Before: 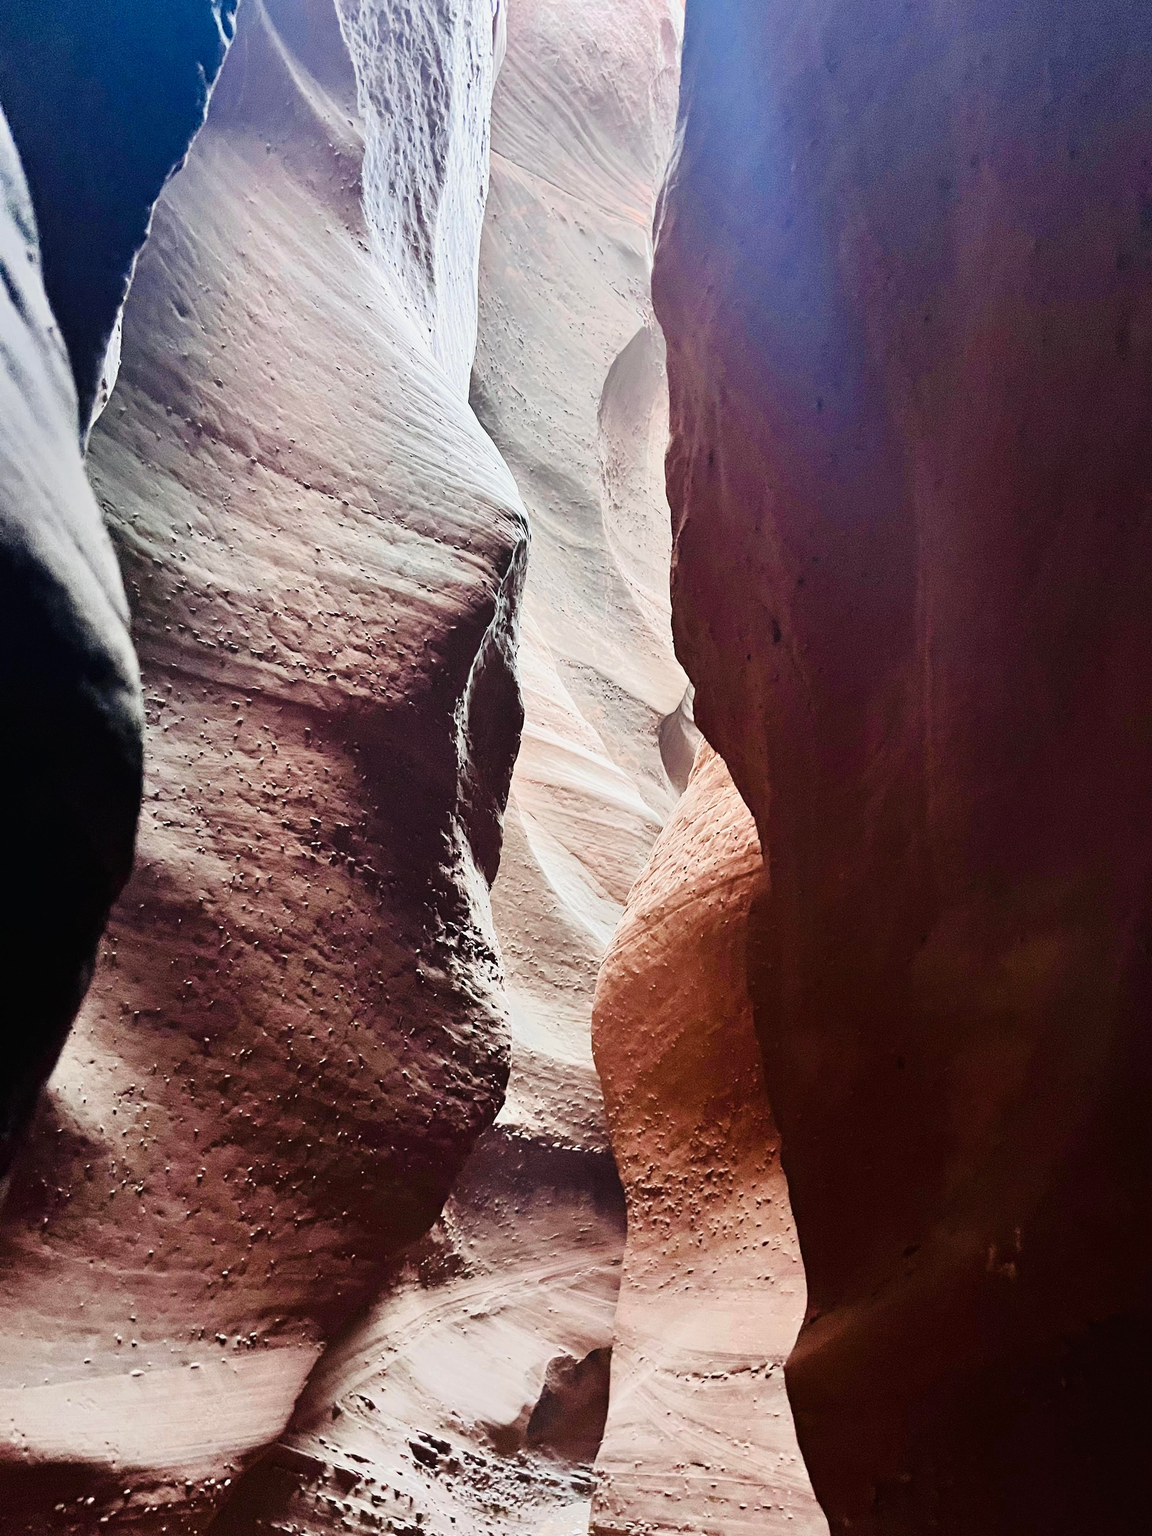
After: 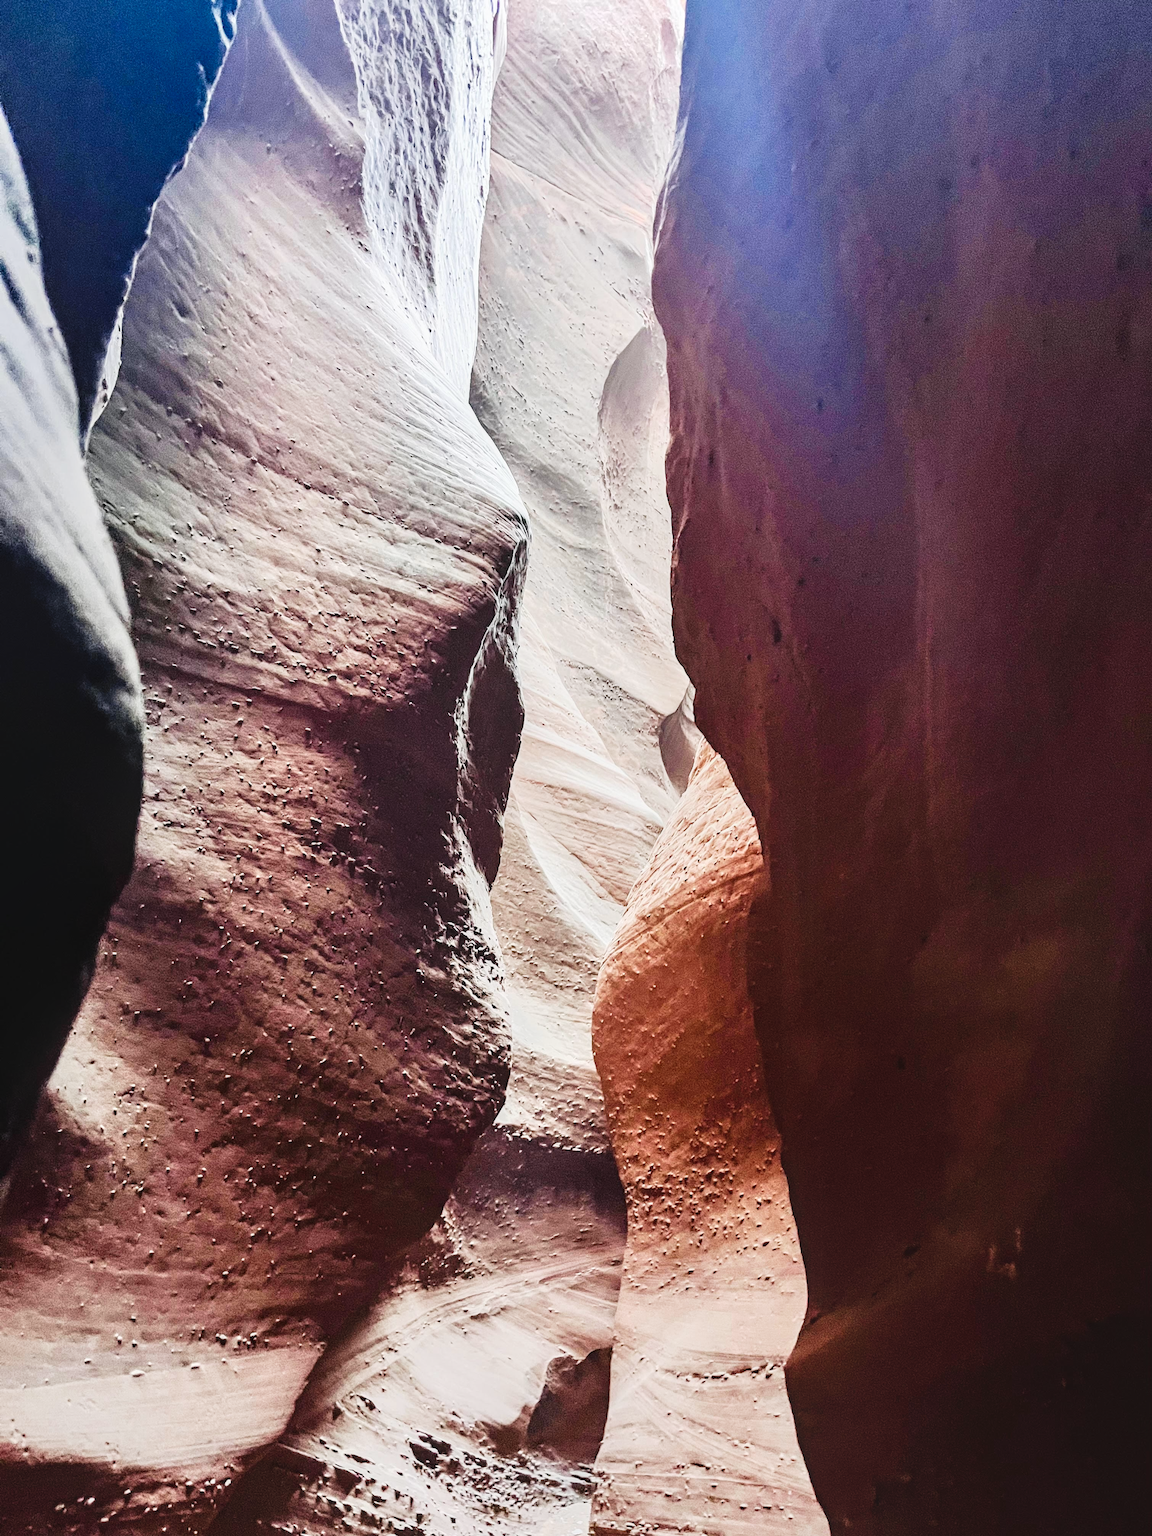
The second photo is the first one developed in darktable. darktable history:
tone curve: curves: ch0 [(0, 0.028) (0.138, 0.156) (0.468, 0.516) (0.754, 0.823) (1, 1)], preserve colors none
local contrast: on, module defaults
